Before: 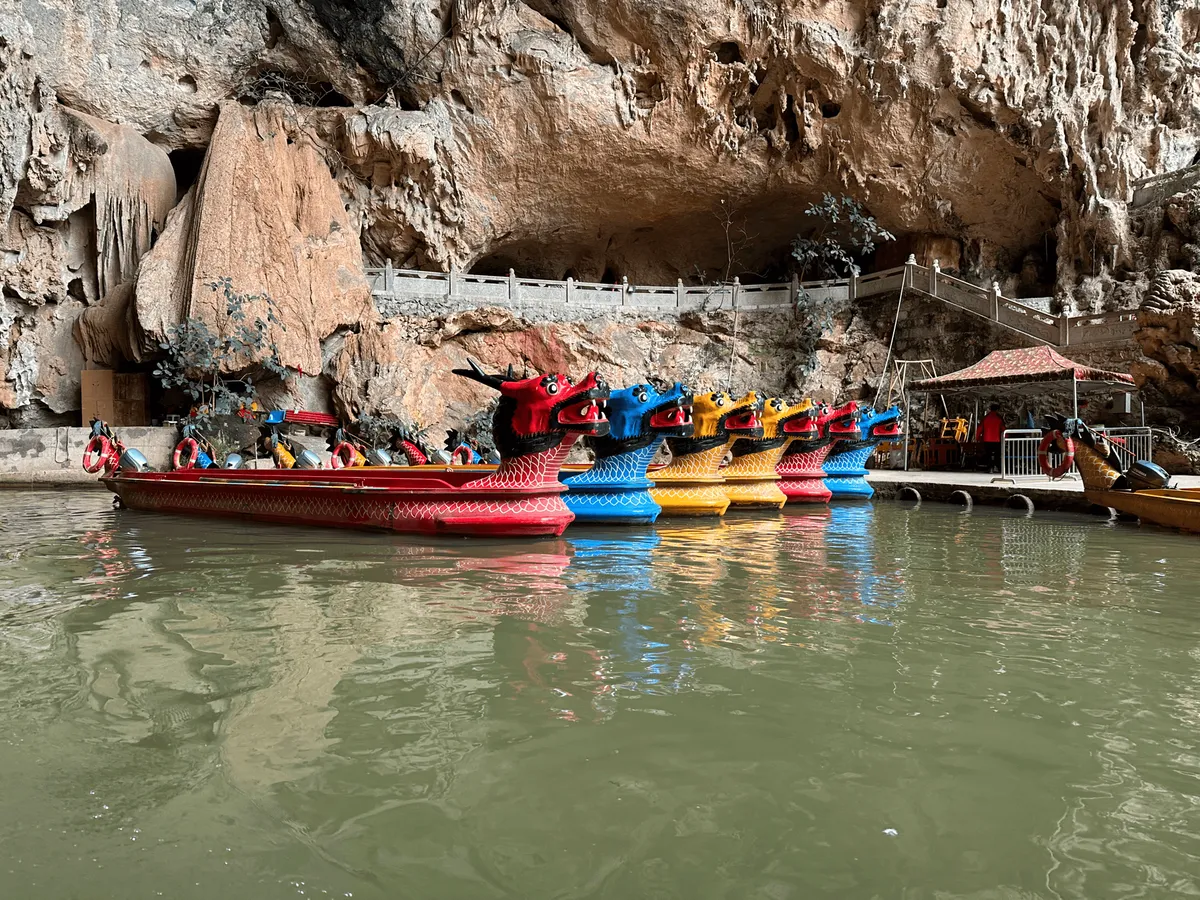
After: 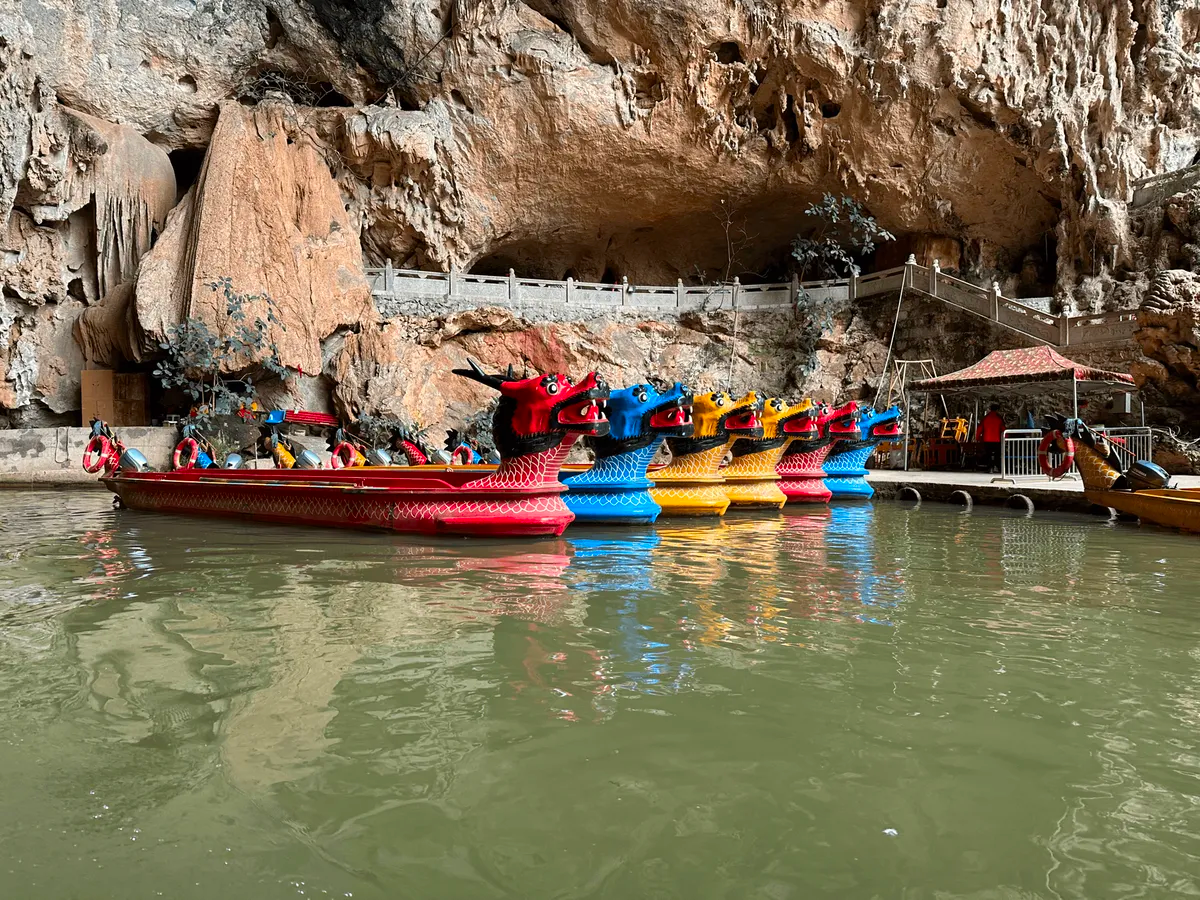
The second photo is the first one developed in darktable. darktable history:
color zones: curves: ch1 [(0.25, 0.61) (0.75, 0.248)]
